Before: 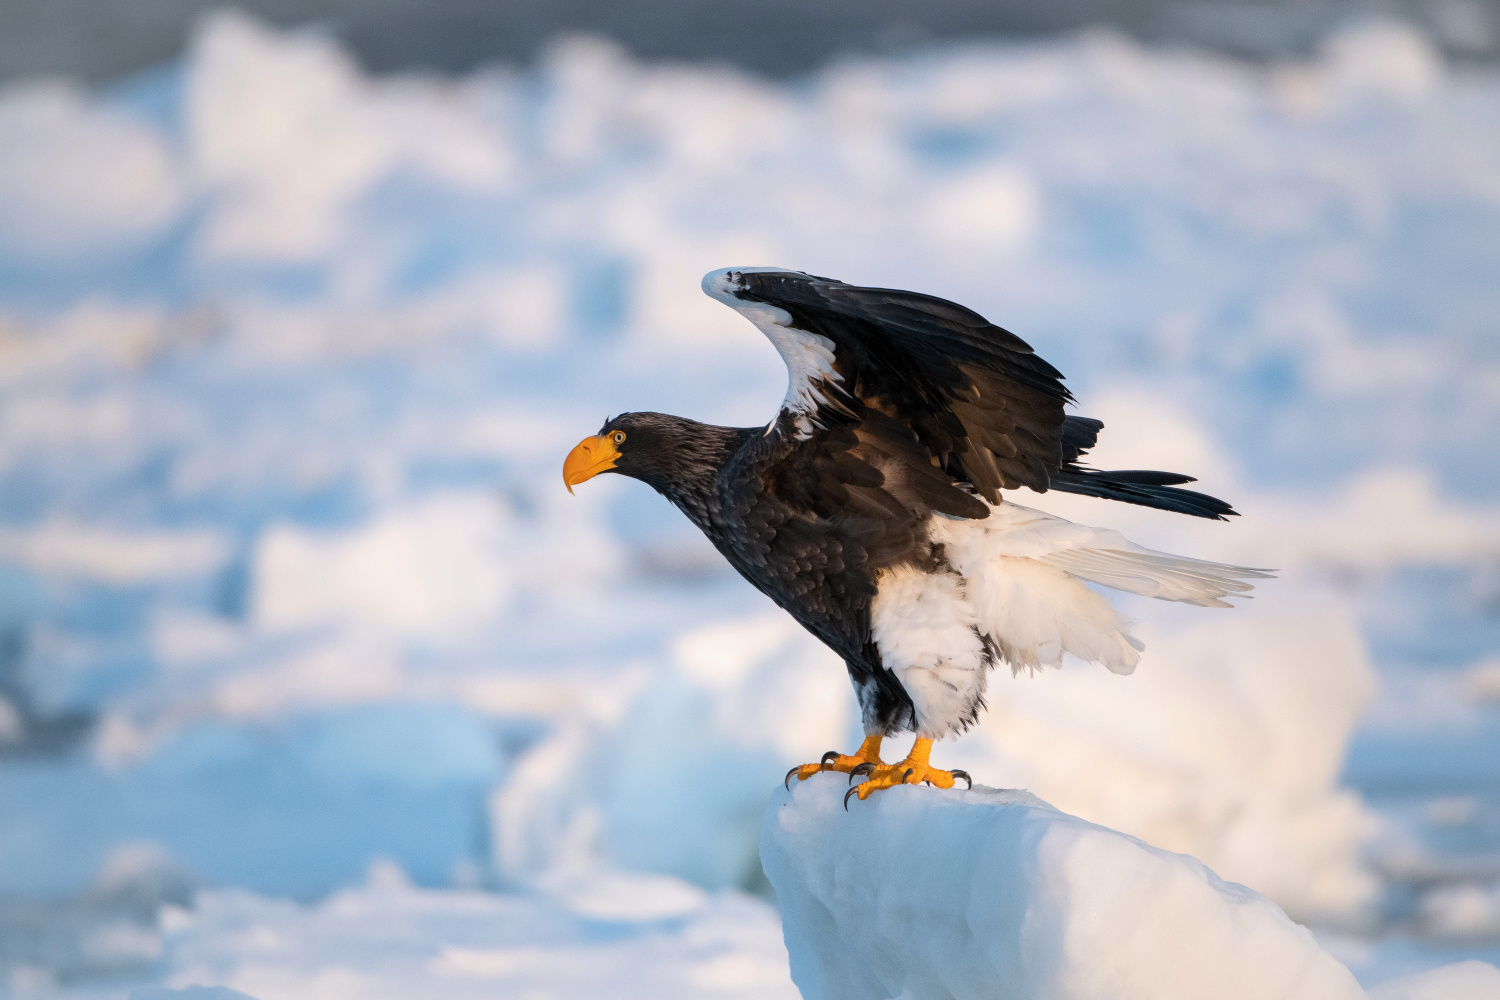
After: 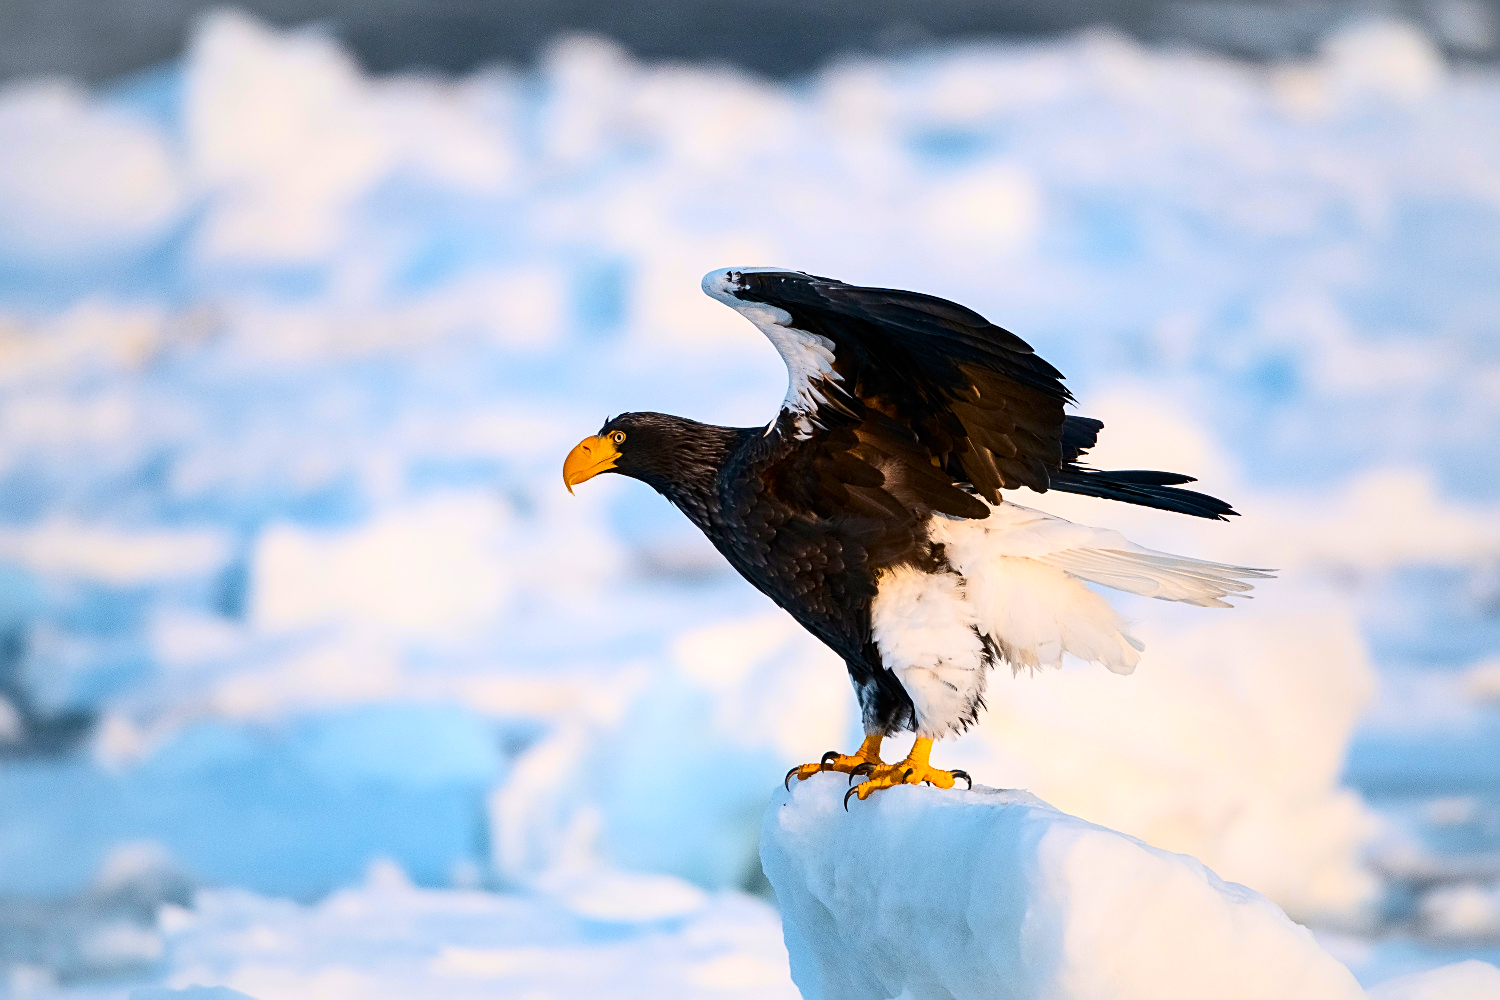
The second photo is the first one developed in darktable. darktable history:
contrast brightness saturation: contrast 0.282
color balance rgb: linear chroma grading › global chroma 0.67%, perceptual saturation grading › global saturation 30.069%, global vibrance 20%
color correction: highlights b* -0.019
sharpen: on, module defaults
